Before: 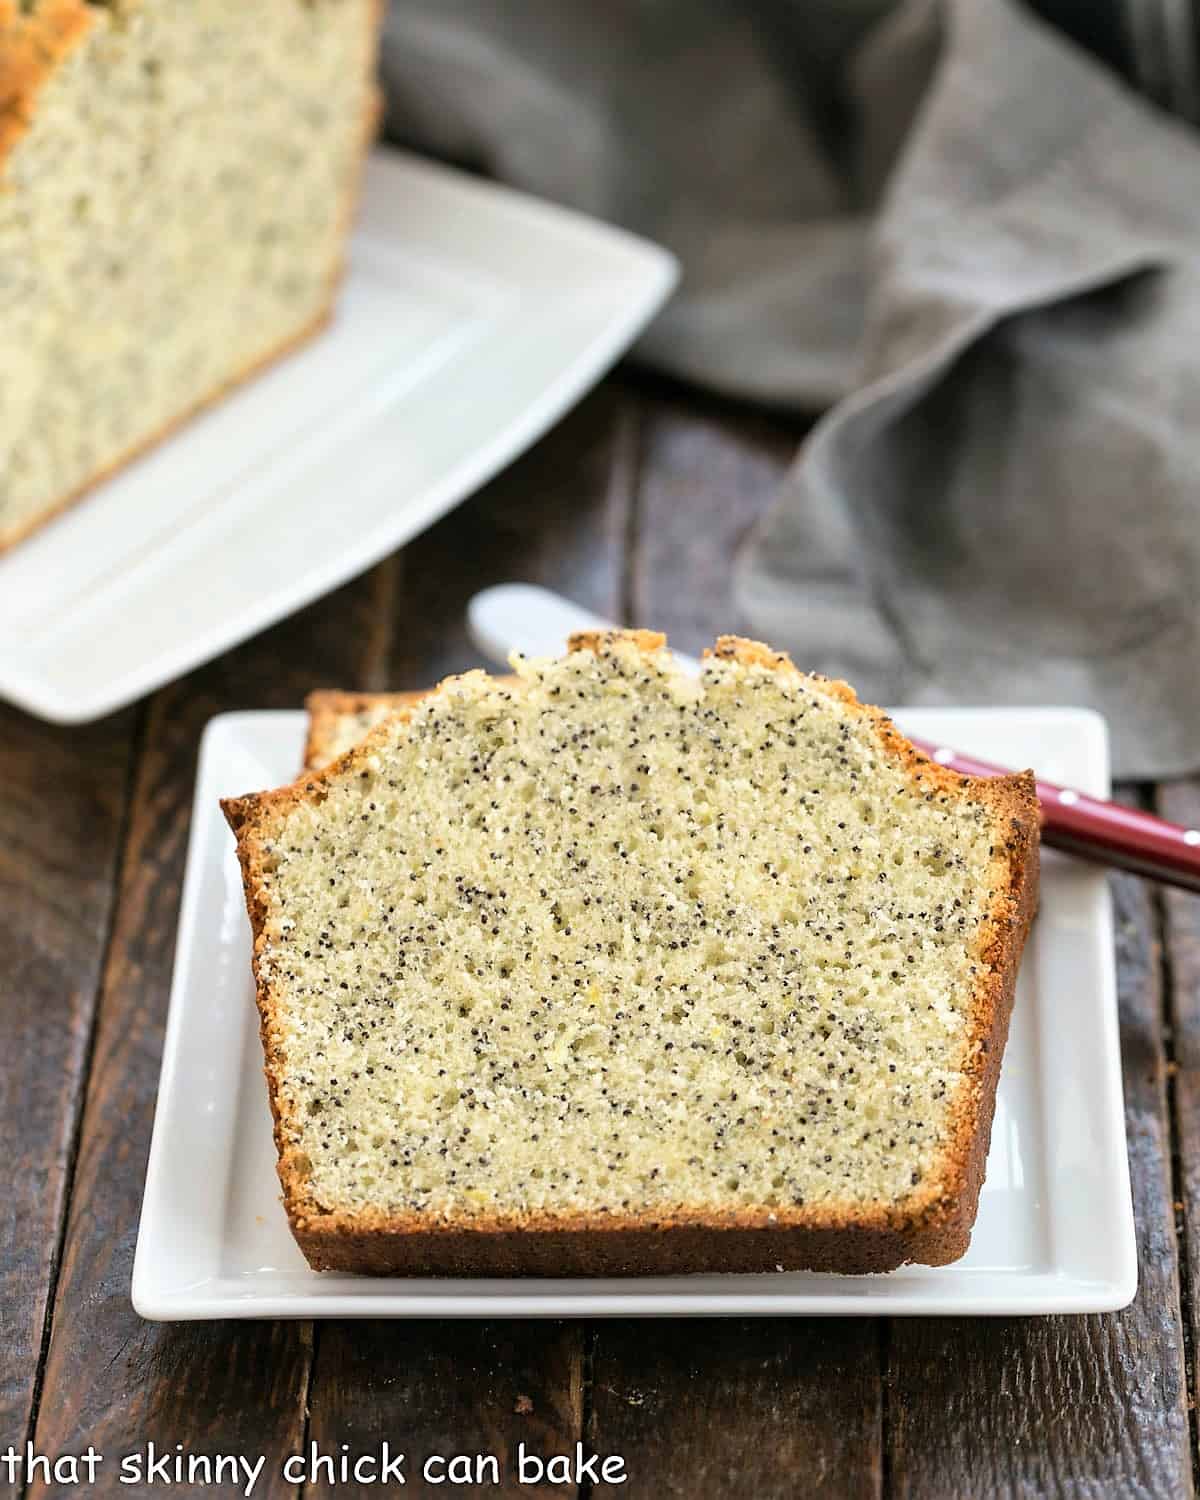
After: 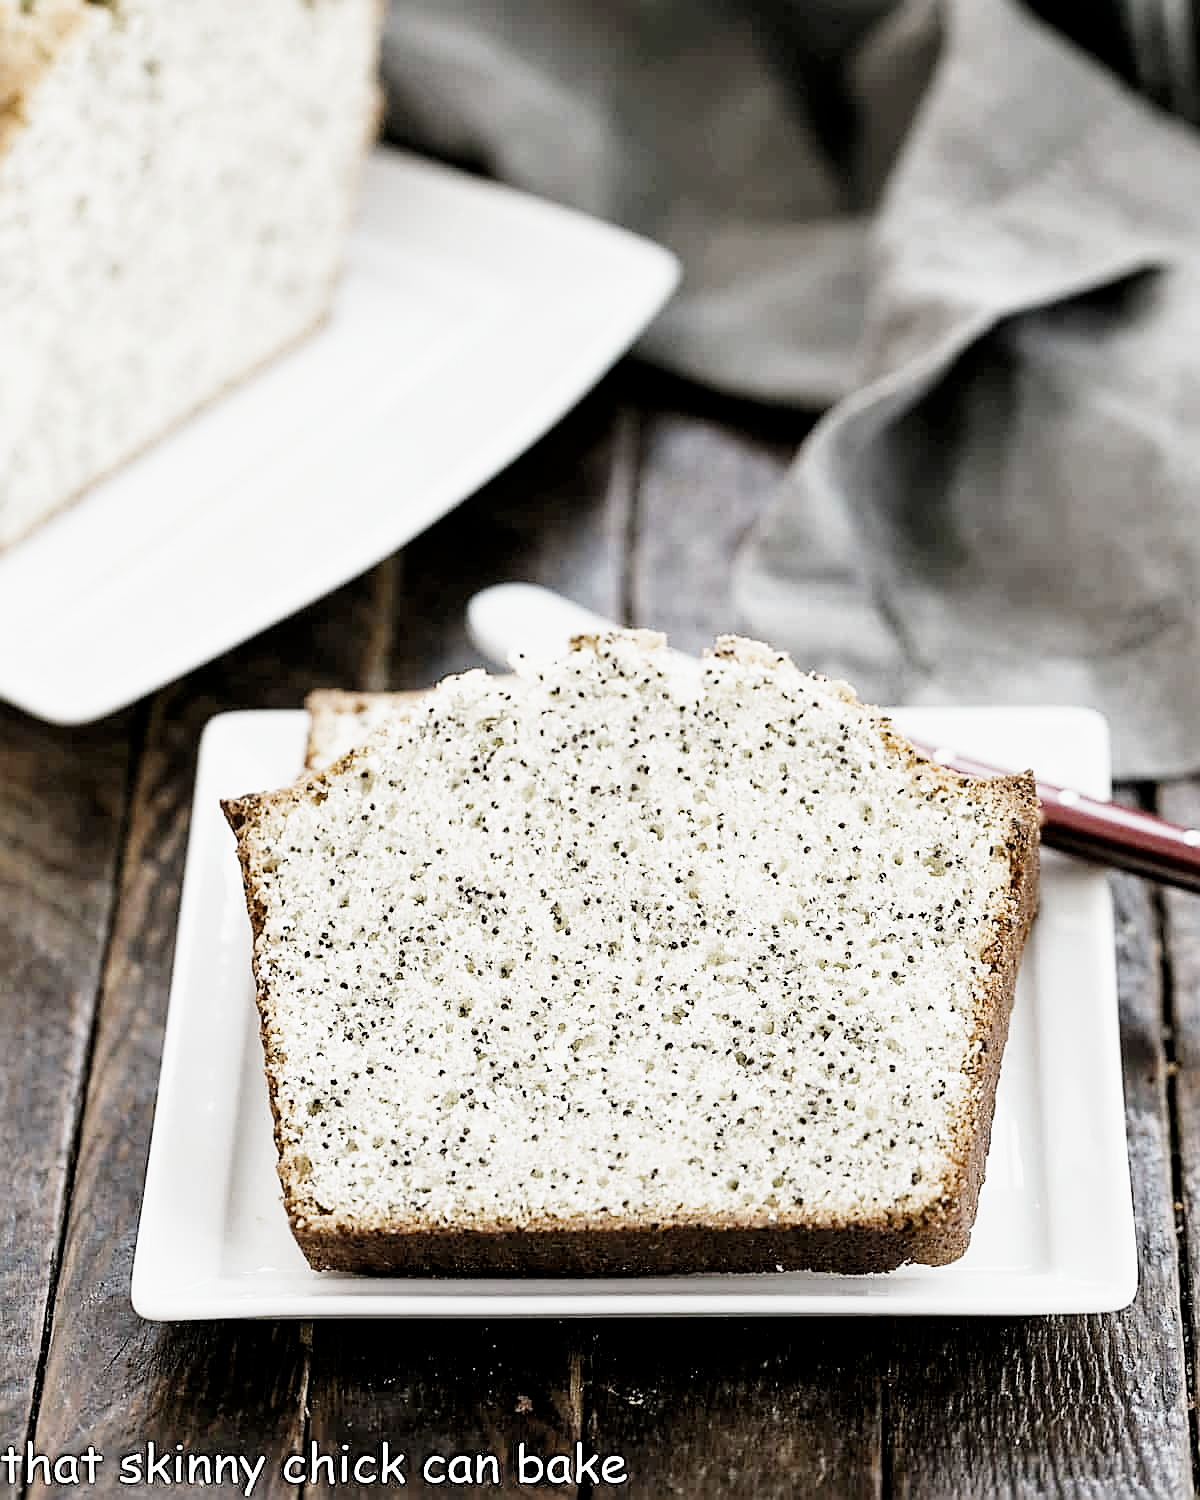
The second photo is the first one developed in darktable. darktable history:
exposure: black level correction 0, exposure 1.101 EV, compensate highlight preservation false
tone equalizer: -8 EV 0.248 EV, -7 EV 0.388 EV, -6 EV 0.386 EV, -5 EV 0.218 EV, -3 EV -0.253 EV, -2 EV -0.427 EV, -1 EV -0.408 EV, +0 EV -0.258 EV, edges refinement/feathering 500, mask exposure compensation -1.57 EV, preserve details no
tone curve: curves: ch0 [(0, 0) (0.227, 0.17) (0.766, 0.774) (1, 1)]; ch1 [(0, 0) (0.114, 0.127) (0.437, 0.452) (0.498, 0.498) (0.529, 0.541) (0.579, 0.589) (1, 1)]; ch2 [(0, 0) (0.233, 0.259) (0.493, 0.492) (0.587, 0.573) (1, 1)], preserve colors none
filmic rgb: black relative exposure -5.01 EV, white relative exposure 3.96 EV, hardness 2.88, contrast 1.405, highlights saturation mix -30.76%, preserve chrominance no, color science v4 (2020), contrast in shadows soft
sharpen: on, module defaults
